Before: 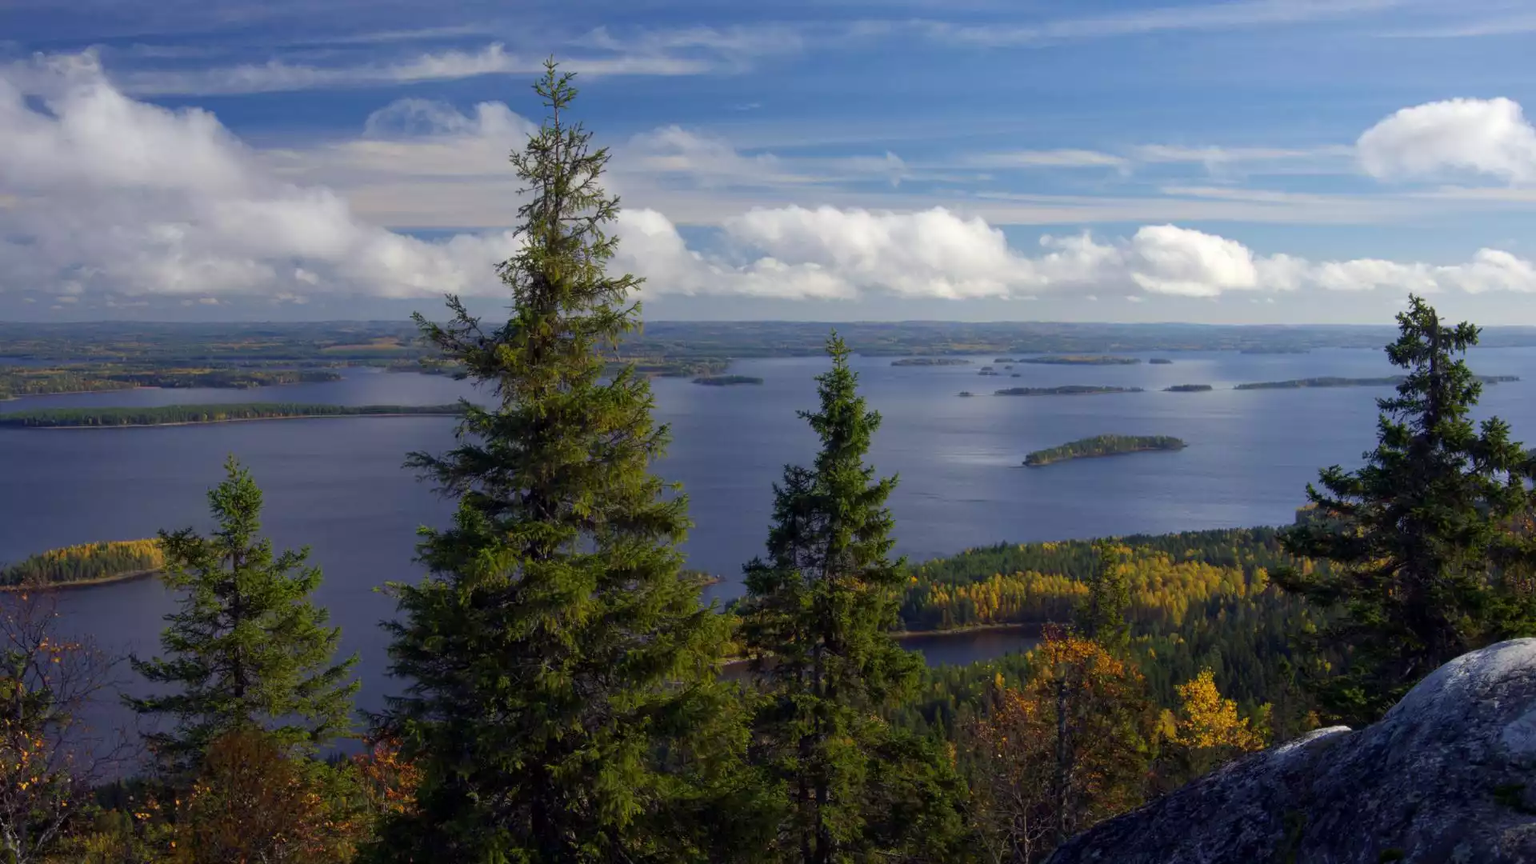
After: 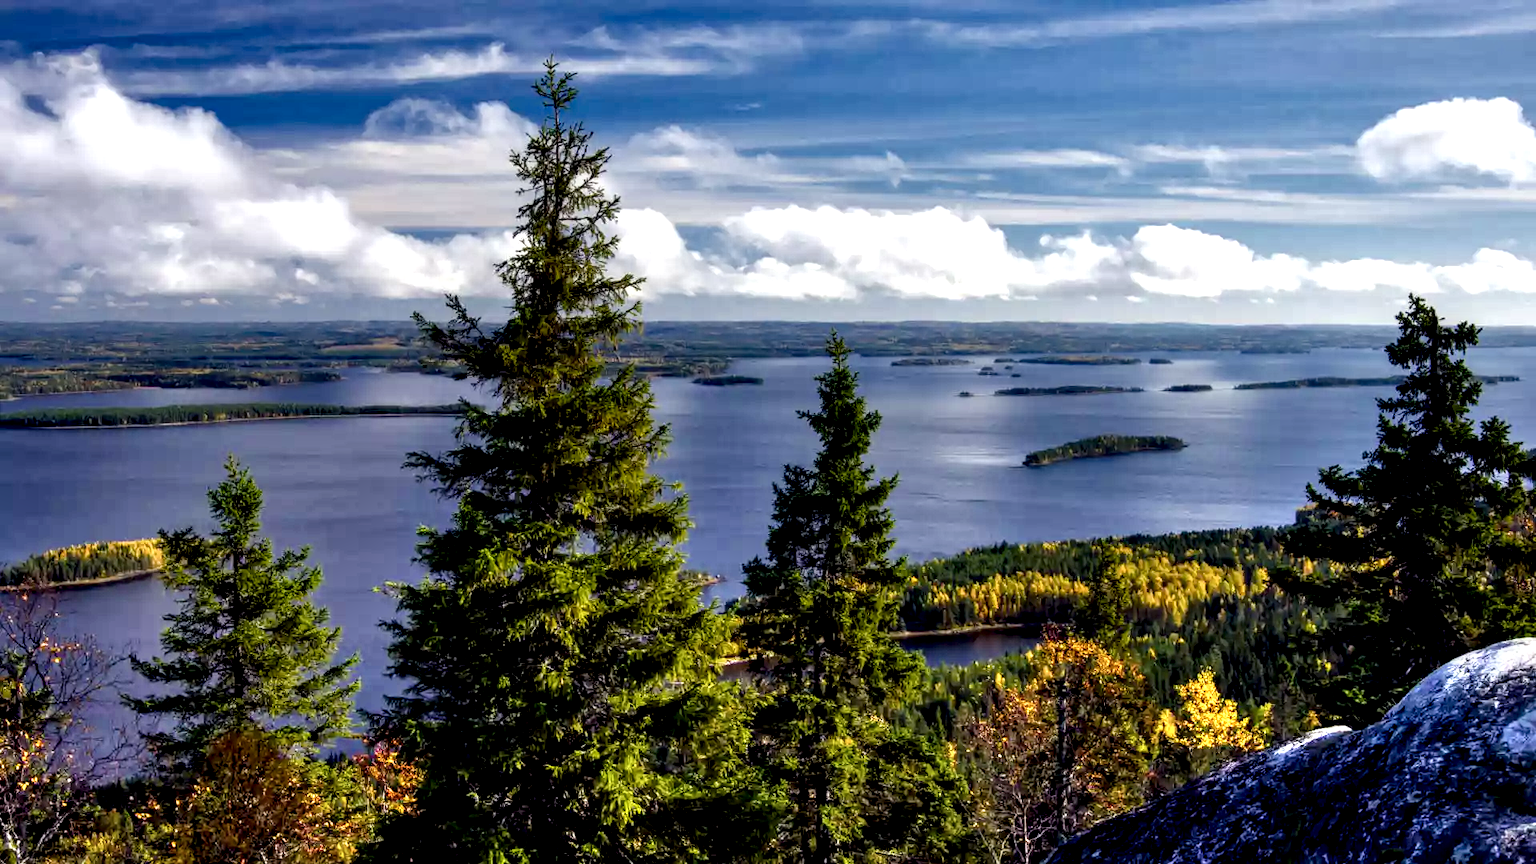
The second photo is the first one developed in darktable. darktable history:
local contrast: shadows 185%, detail 225%
shadows and highlights: shadows 52.42, soften with gaussian
color balance rgb: perceptual saturation grading › global saturation 20%, perceptual saturation grading › highlights -25%, perceptual saturation grading › shadows 50%
